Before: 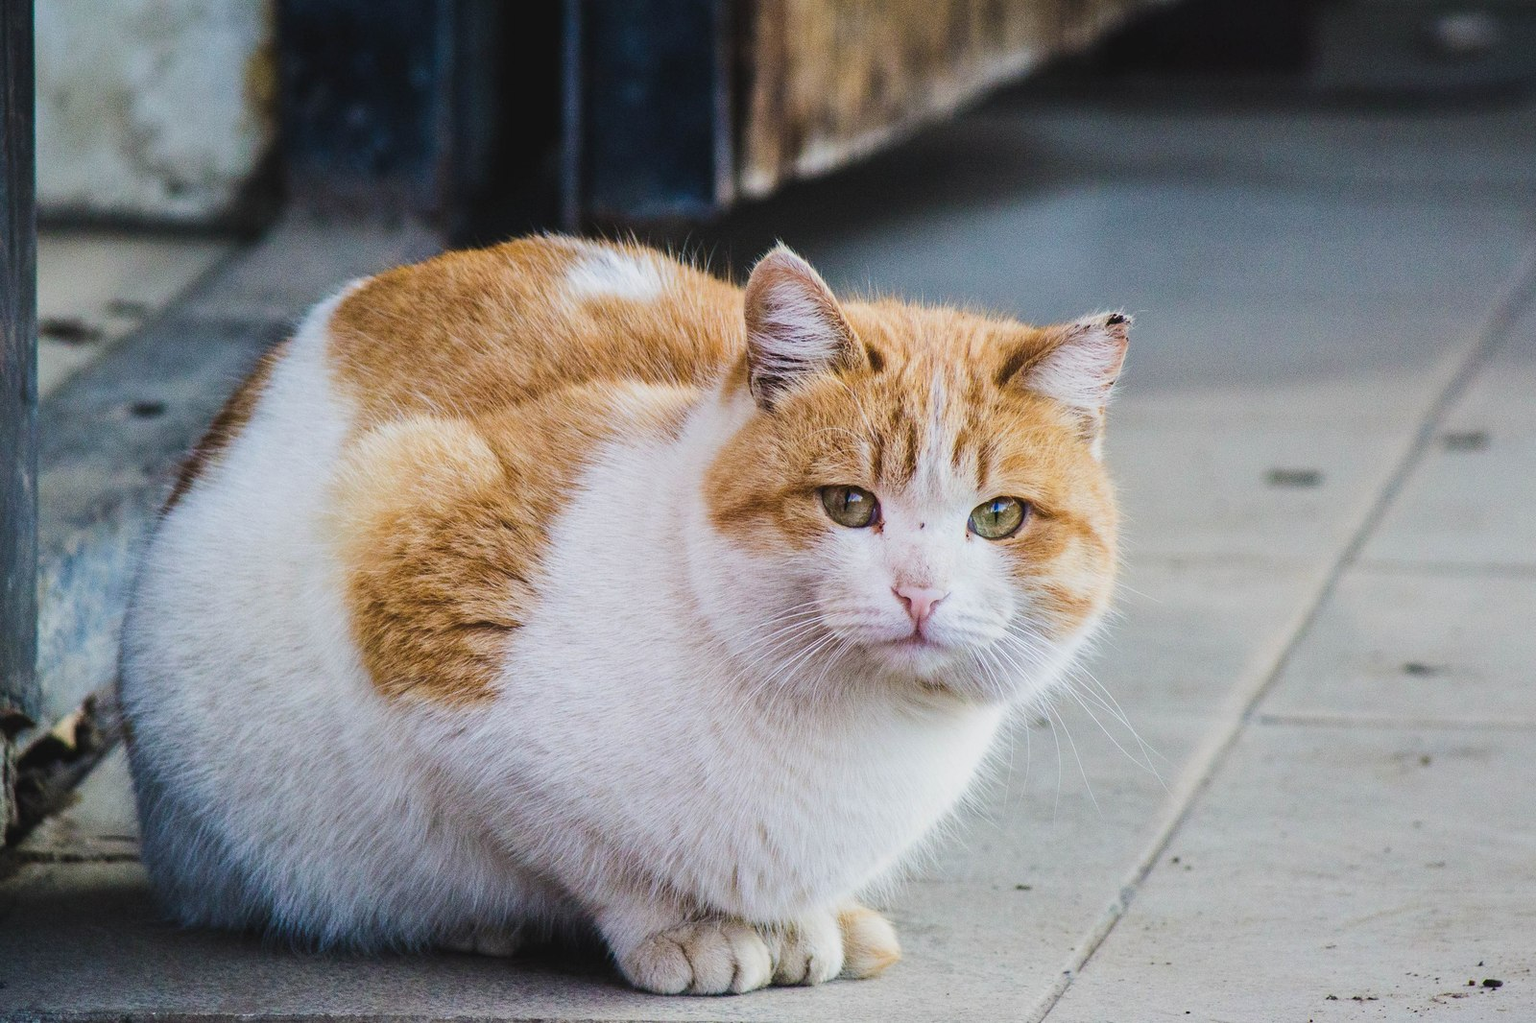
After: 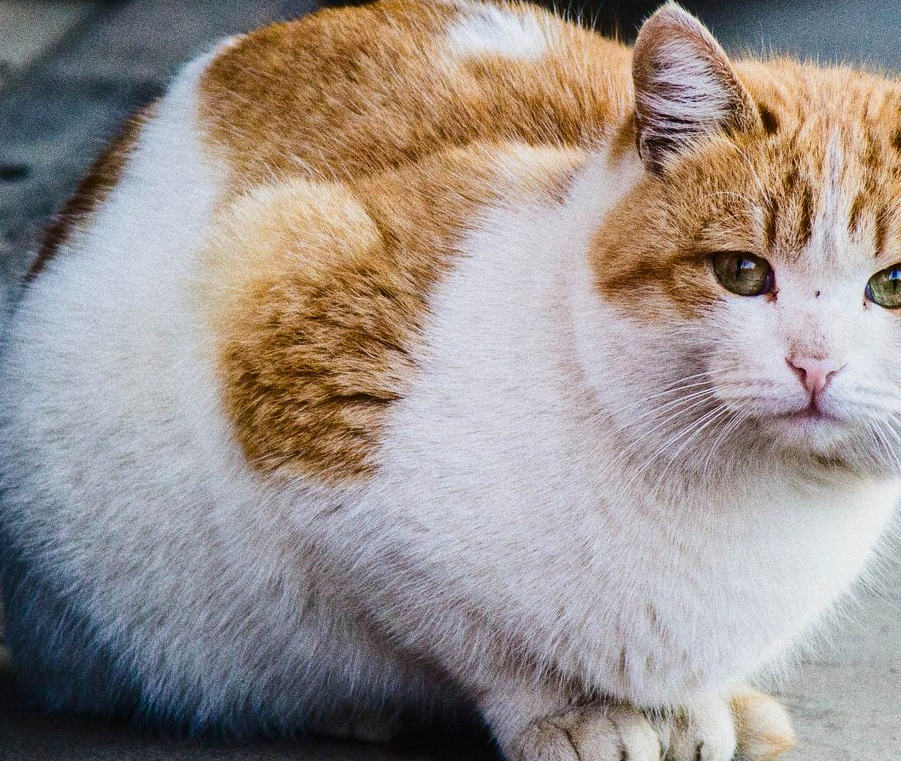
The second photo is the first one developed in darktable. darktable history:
crop: left 8.966%, top 23.852%, right 34.699%, bottom 4.703%
grain: coarseness 0.09 ISO, strength 40%
contrast brightness saturation: contrast 0.2, brightness -0.11, saturation 0.1
